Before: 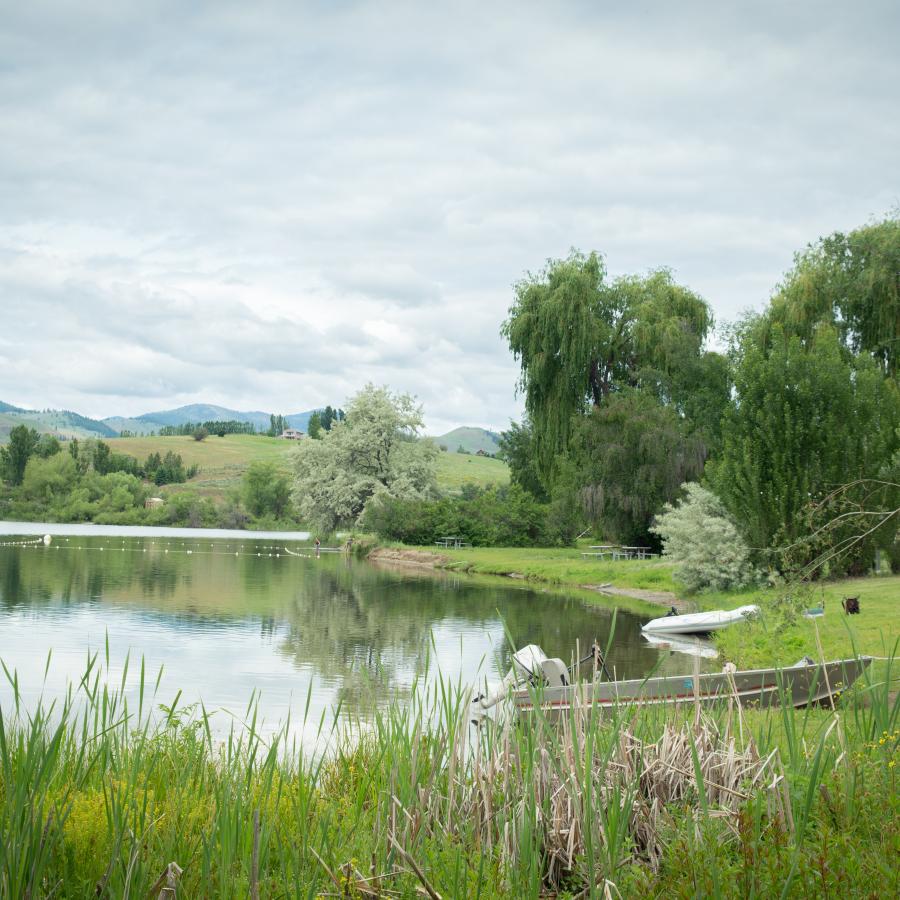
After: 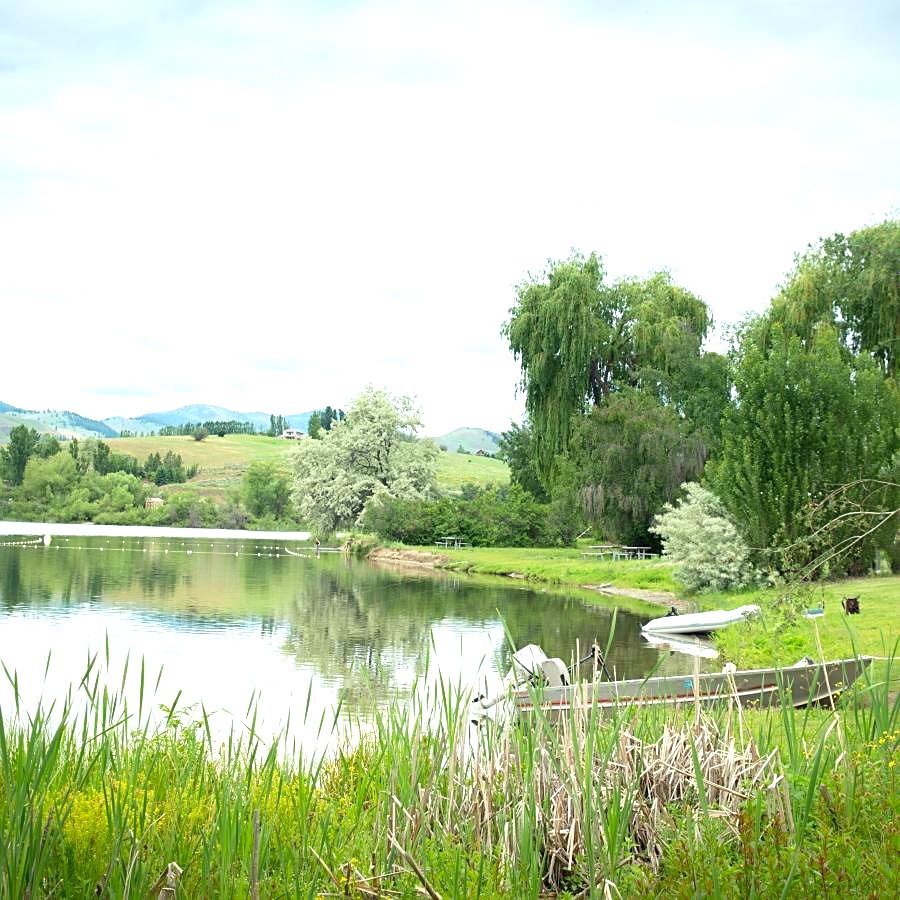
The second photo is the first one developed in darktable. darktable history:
contrast brightness saturation: saturation 0.125
sharpen: on, module defaults
exposure: black level correction 0, exposure 0.699 EV, compensate exposure bias true, compensate highlight preservation false
